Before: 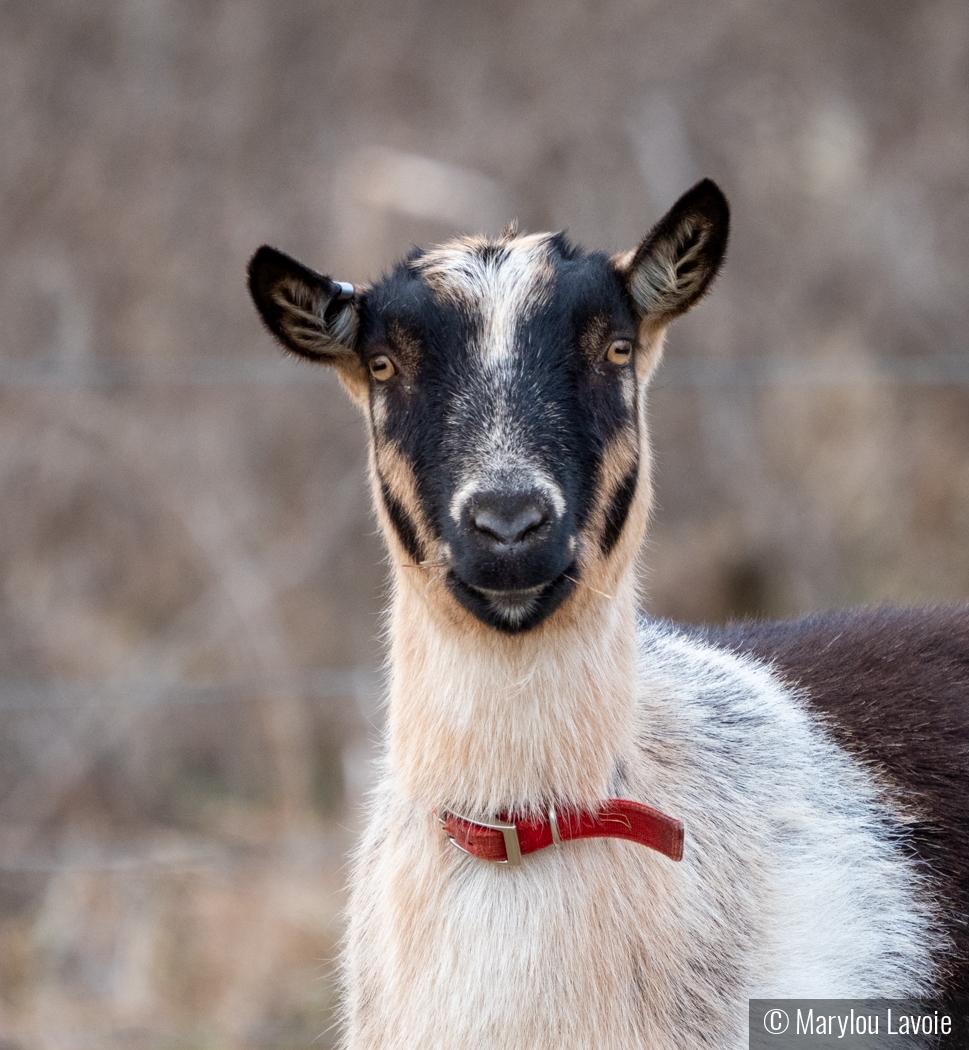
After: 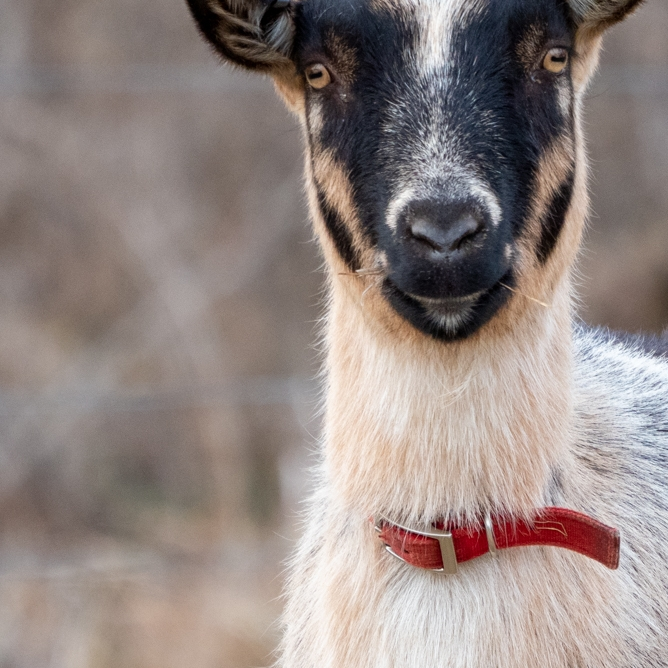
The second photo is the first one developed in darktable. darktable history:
crop: left 6.629%, top 27.829%, right 24.375%, bottom 8.508%
